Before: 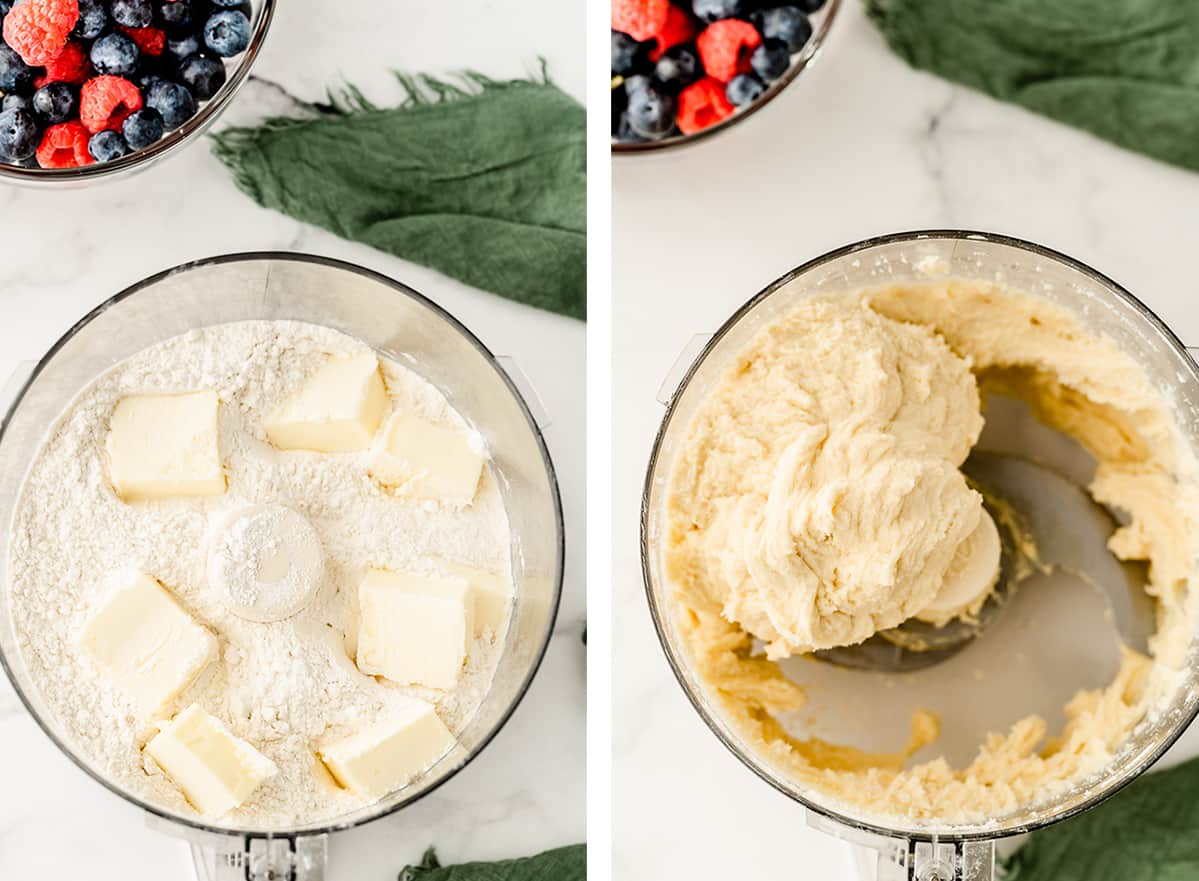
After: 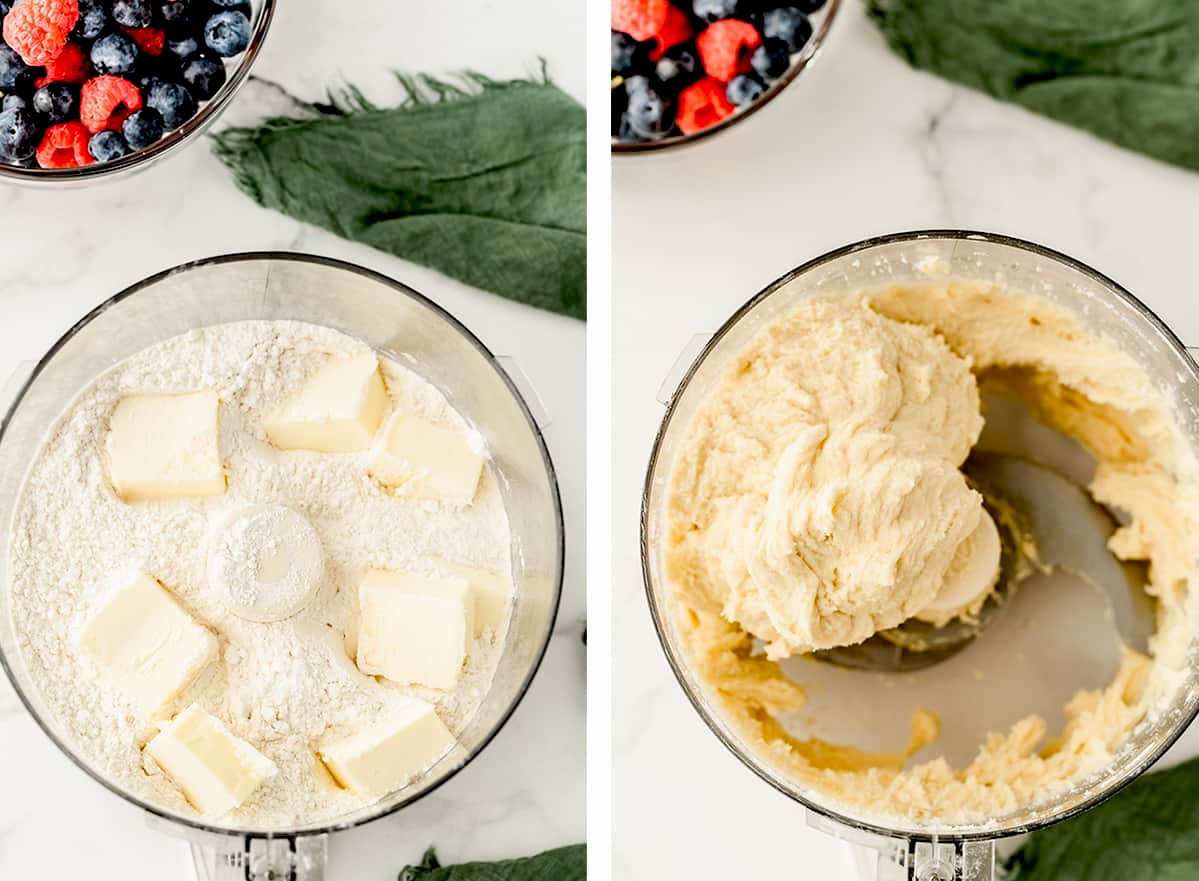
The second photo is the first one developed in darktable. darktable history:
exposure: black level correction 0.016, exposure -0.009 EV, compensate highlight preservation false
rgb levels: preserve colors max RGB
